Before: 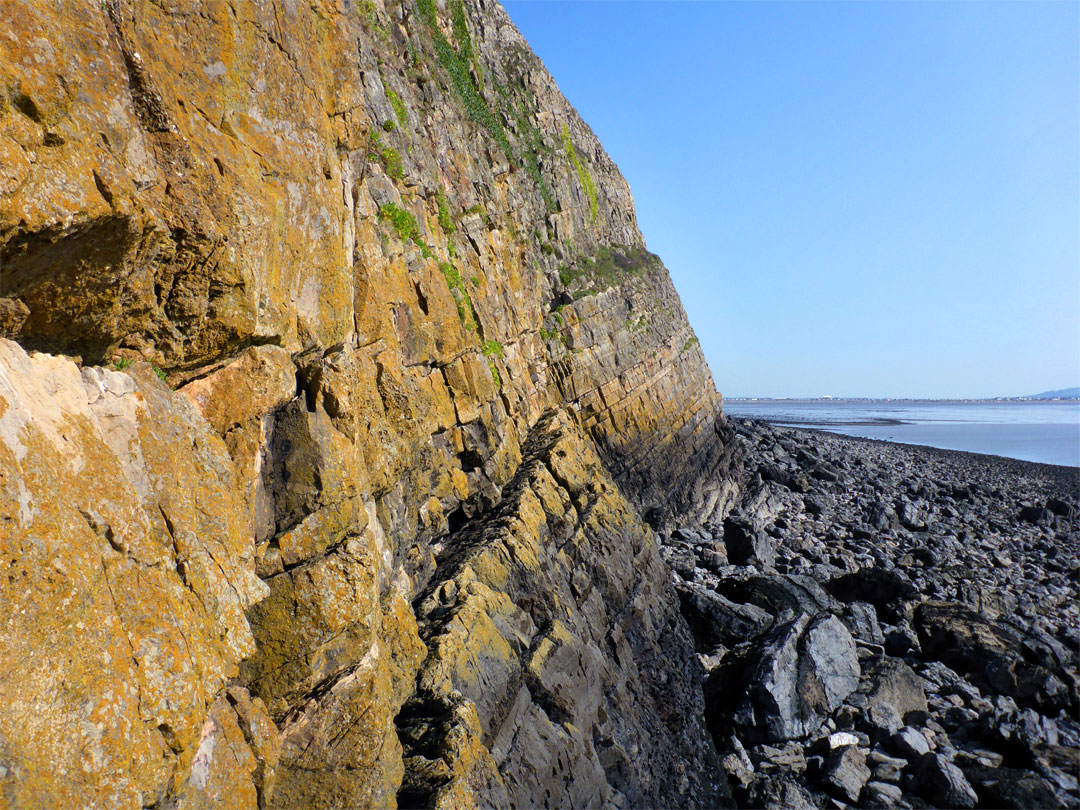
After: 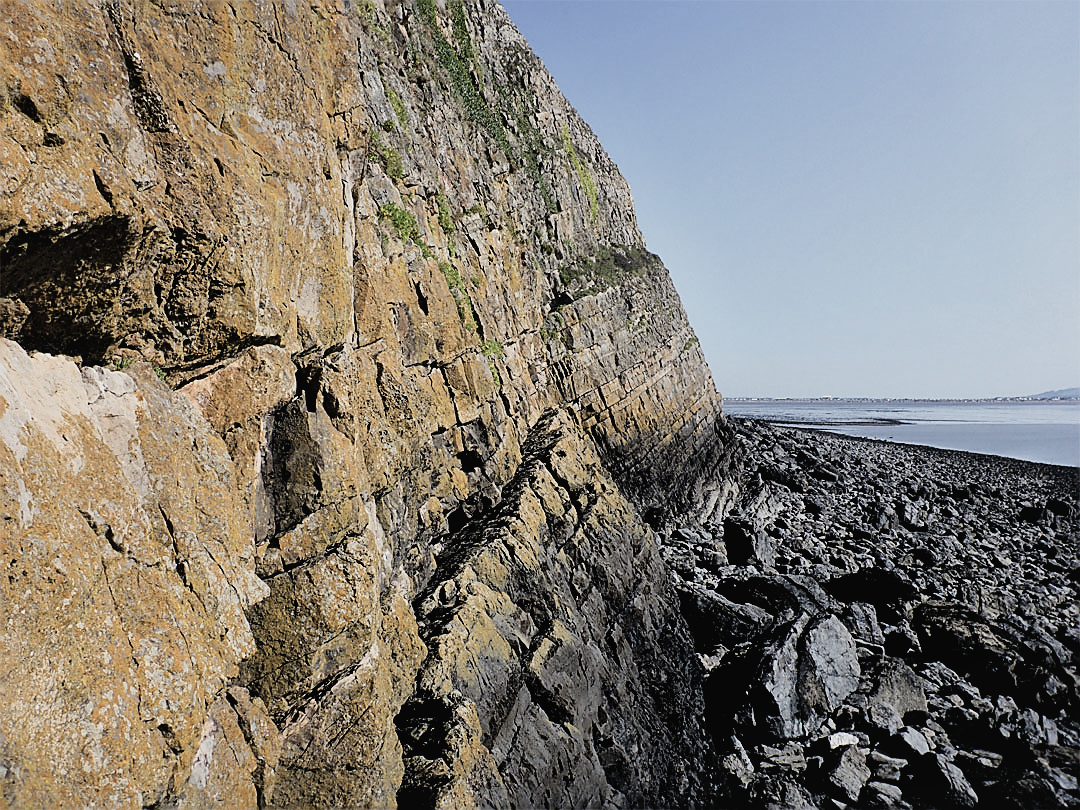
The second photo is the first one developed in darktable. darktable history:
local contrast: mode bilateral grid, contrast 20, coarseness 50, detail 119%, midtone range 0.2
contrast brightness saturation: contrast -0.051, saturation -0.403
filmic rgb: black relative exposure -5.03 EV, white relative exposure 3.97 EV, hardness 2.89, contrast 1.299, highlights saturation mix -28.63%
sharpen: radius 1.381, amount 1.255, threshold 0.76
